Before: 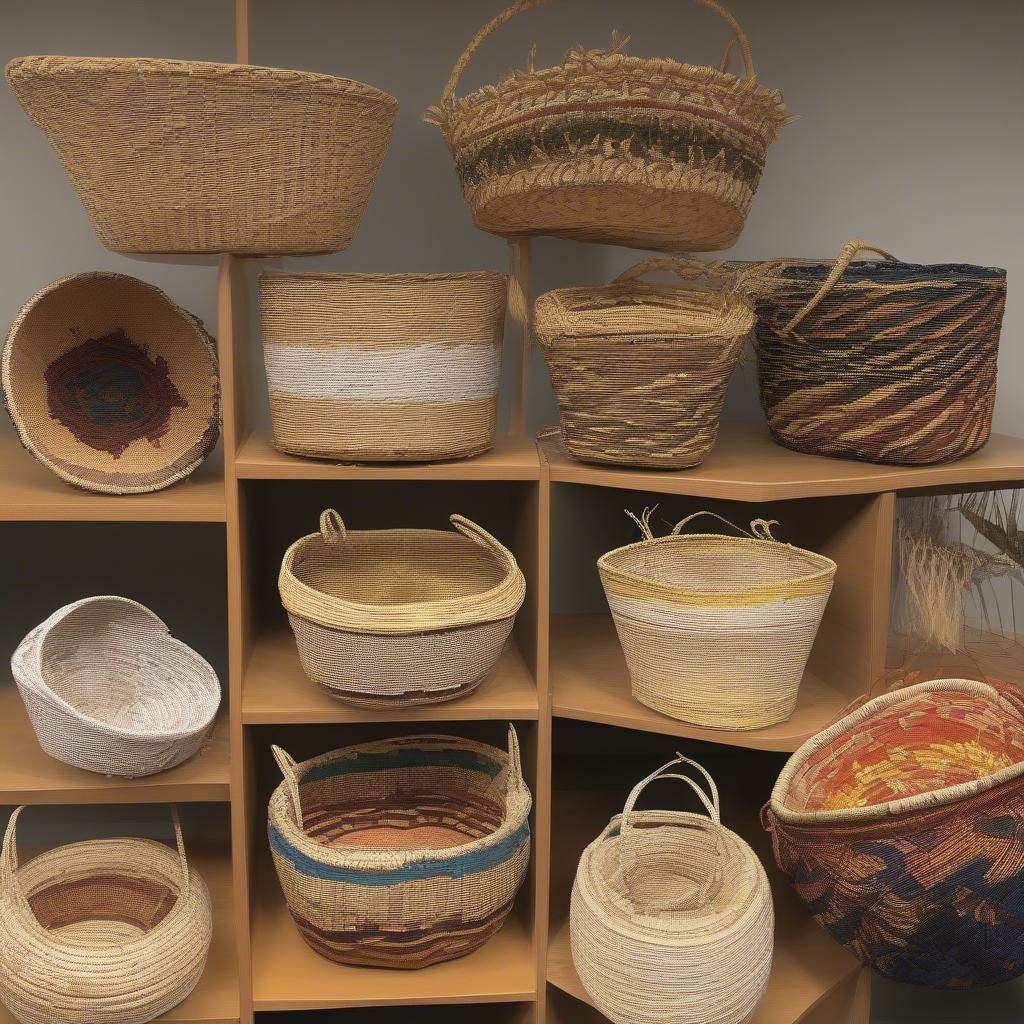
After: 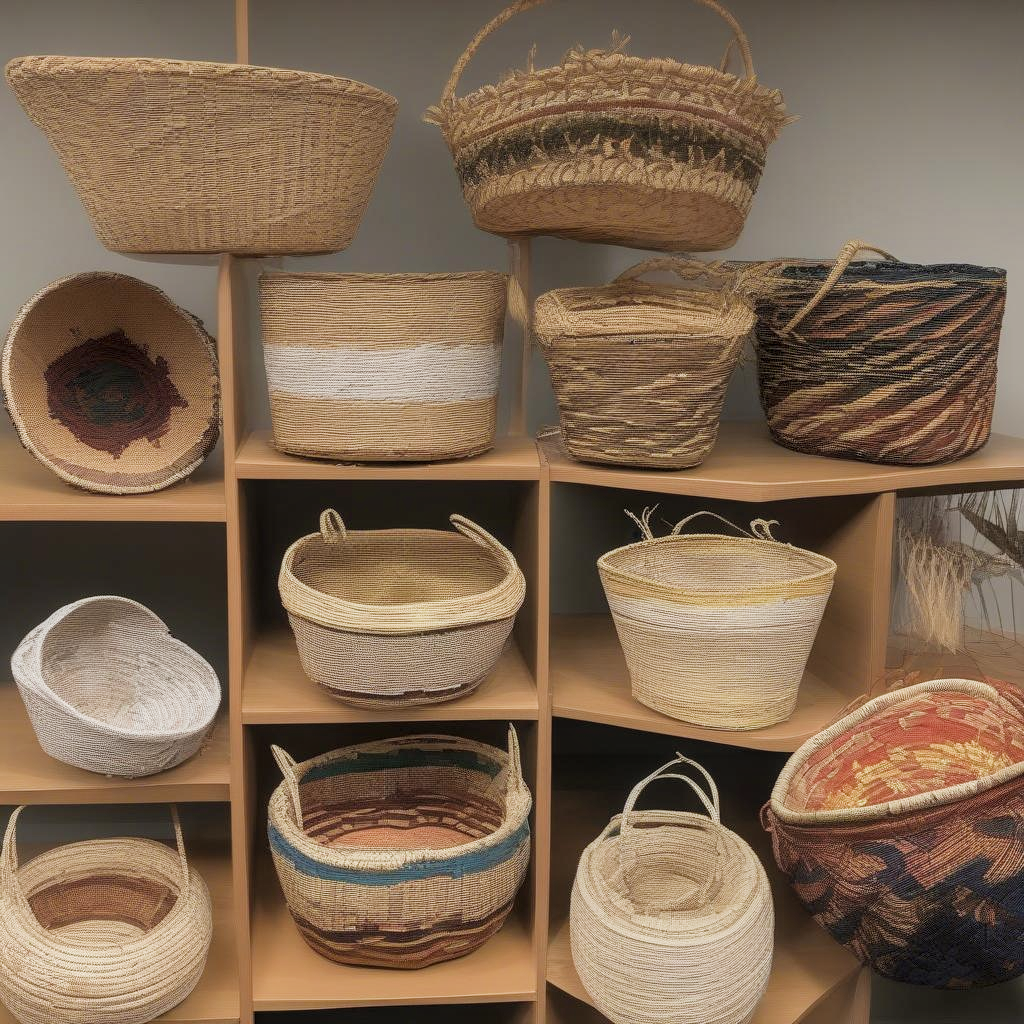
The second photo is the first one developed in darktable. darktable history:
exposure: black level correction 0.001, compensate highlight preservation false
local contrast: on, module defaults
filmic rgb: black relative exposure -14.13 EV, white relative exposure 3.38 EV, threshold 3.01 EV, hardness 7.82, contrast 0.994, color science v4 (2020), enable highlight reconstruction true
contrast brightness saturation: contrast 0.051, brightness 0.067, saturation 0.014
